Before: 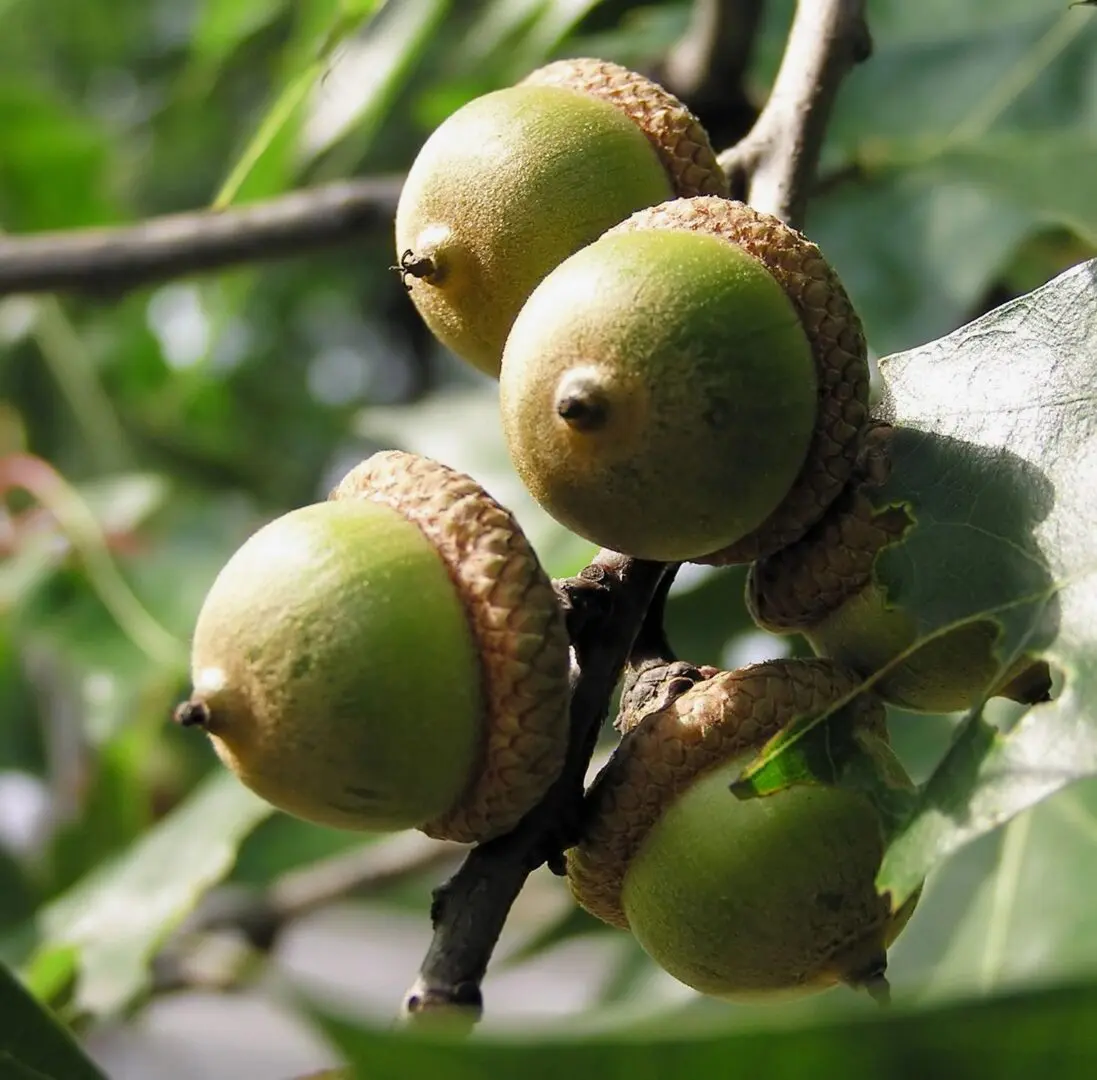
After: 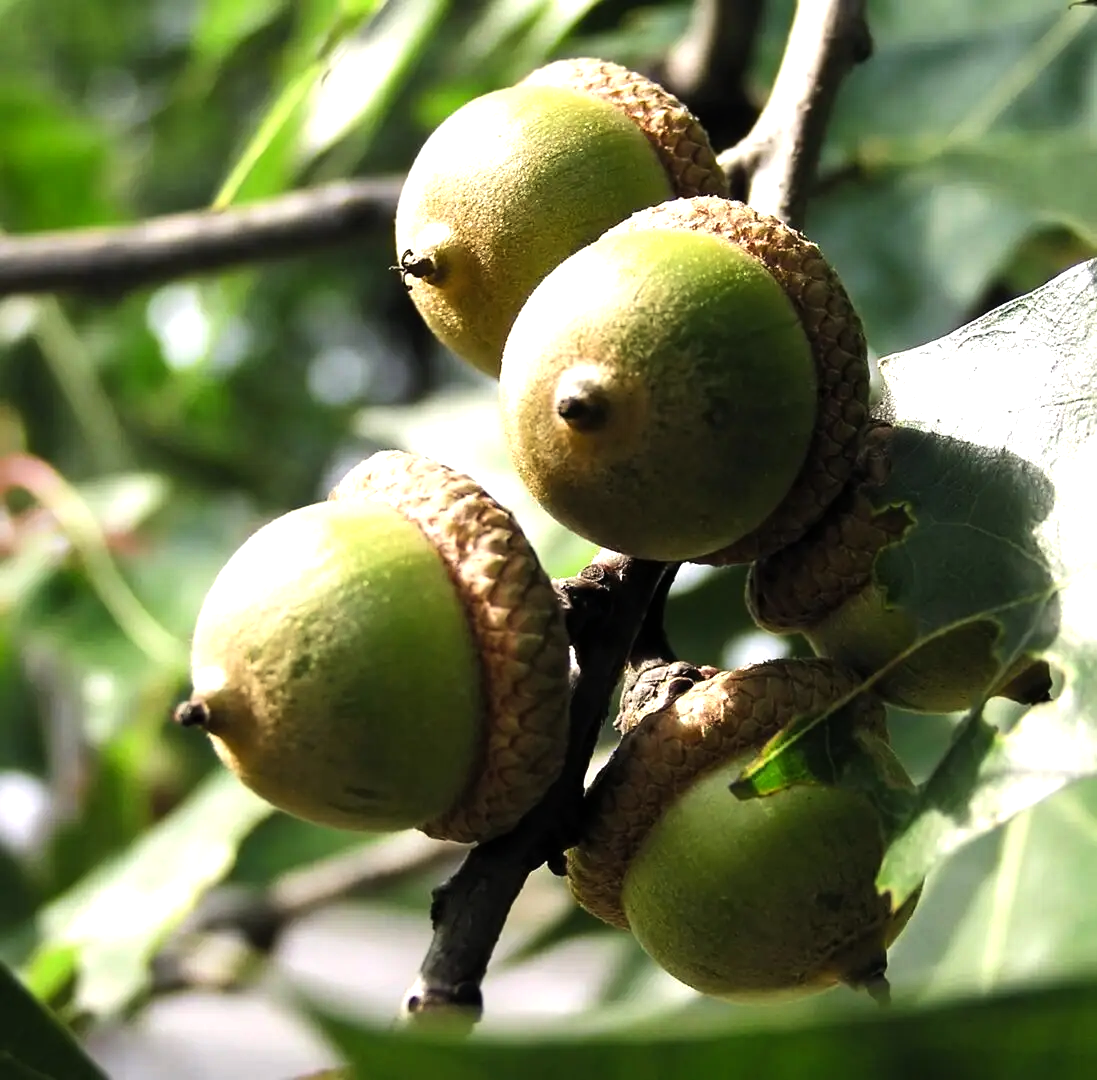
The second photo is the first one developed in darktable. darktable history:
levels: levels [0, 0.476, 0.951]
tone equalizer: -8 EV -0.775 EV, -7 EV -0.707 EV, -6 EV -0.561 EV, -5 EV -0.36 EV, -3 EV 0.402 EV, -2 EV 0.6 EV, -1 EV 0.678 EV, +0 EV 0.73 EV, edges refinement/feathering 500, mask exposure compensation -1.57 EV, preserve details no
